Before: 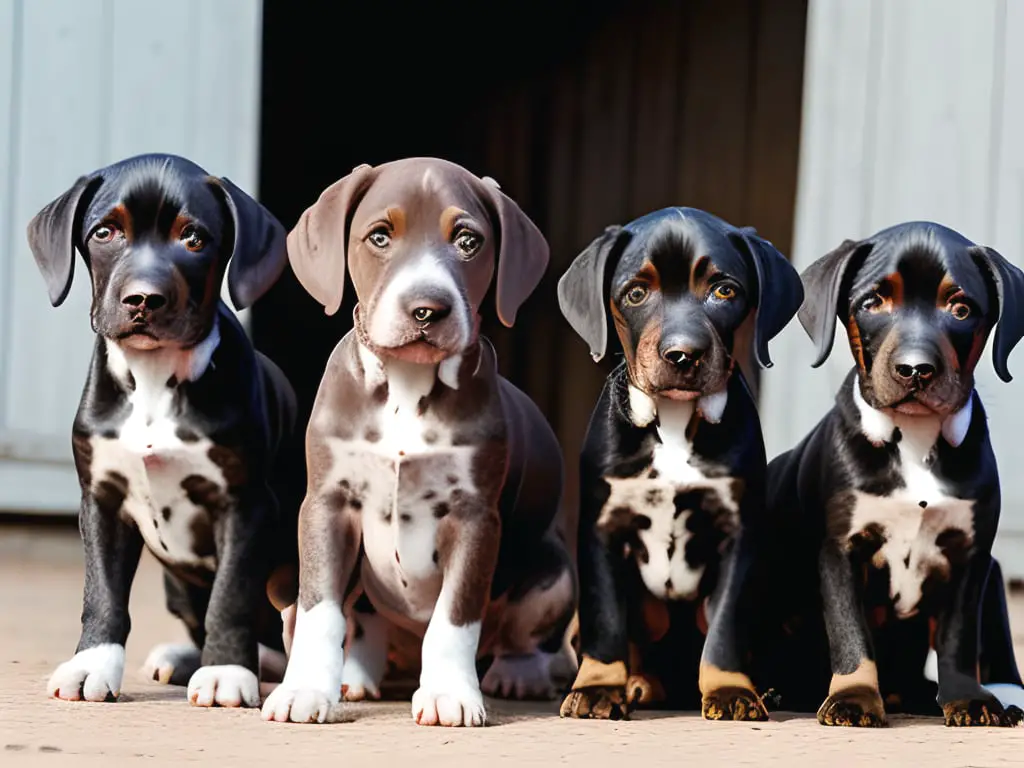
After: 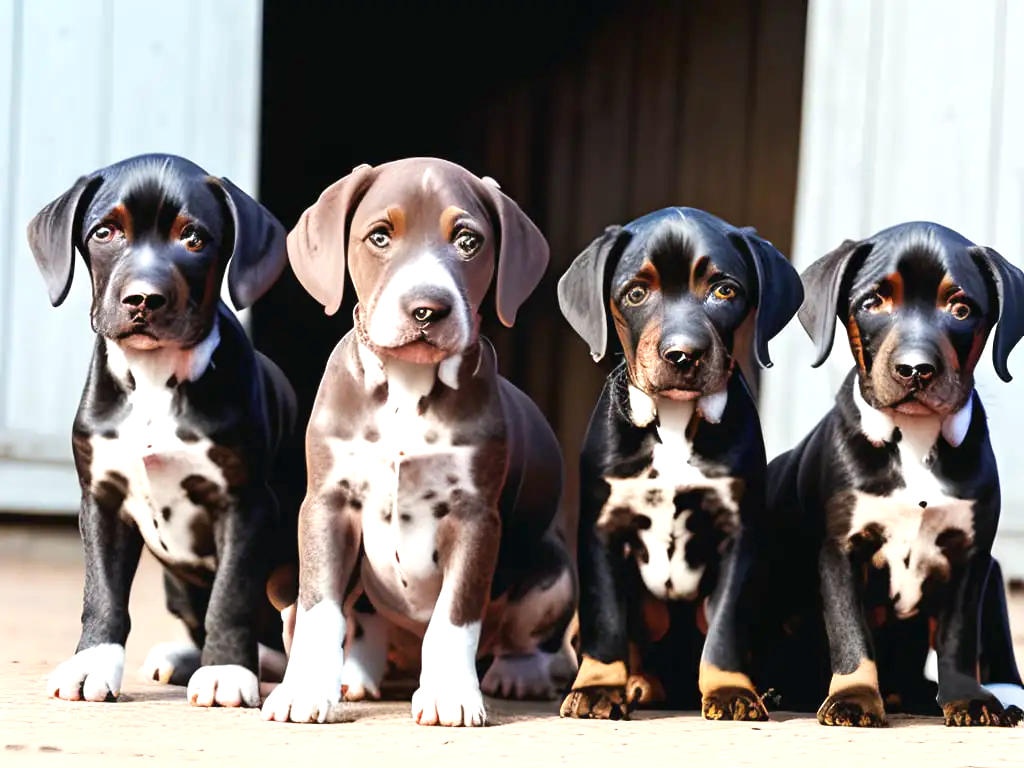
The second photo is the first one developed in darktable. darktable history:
exposure: exposure 0.605 EV, compensate exposure bias true, compensate highlight preservation false
